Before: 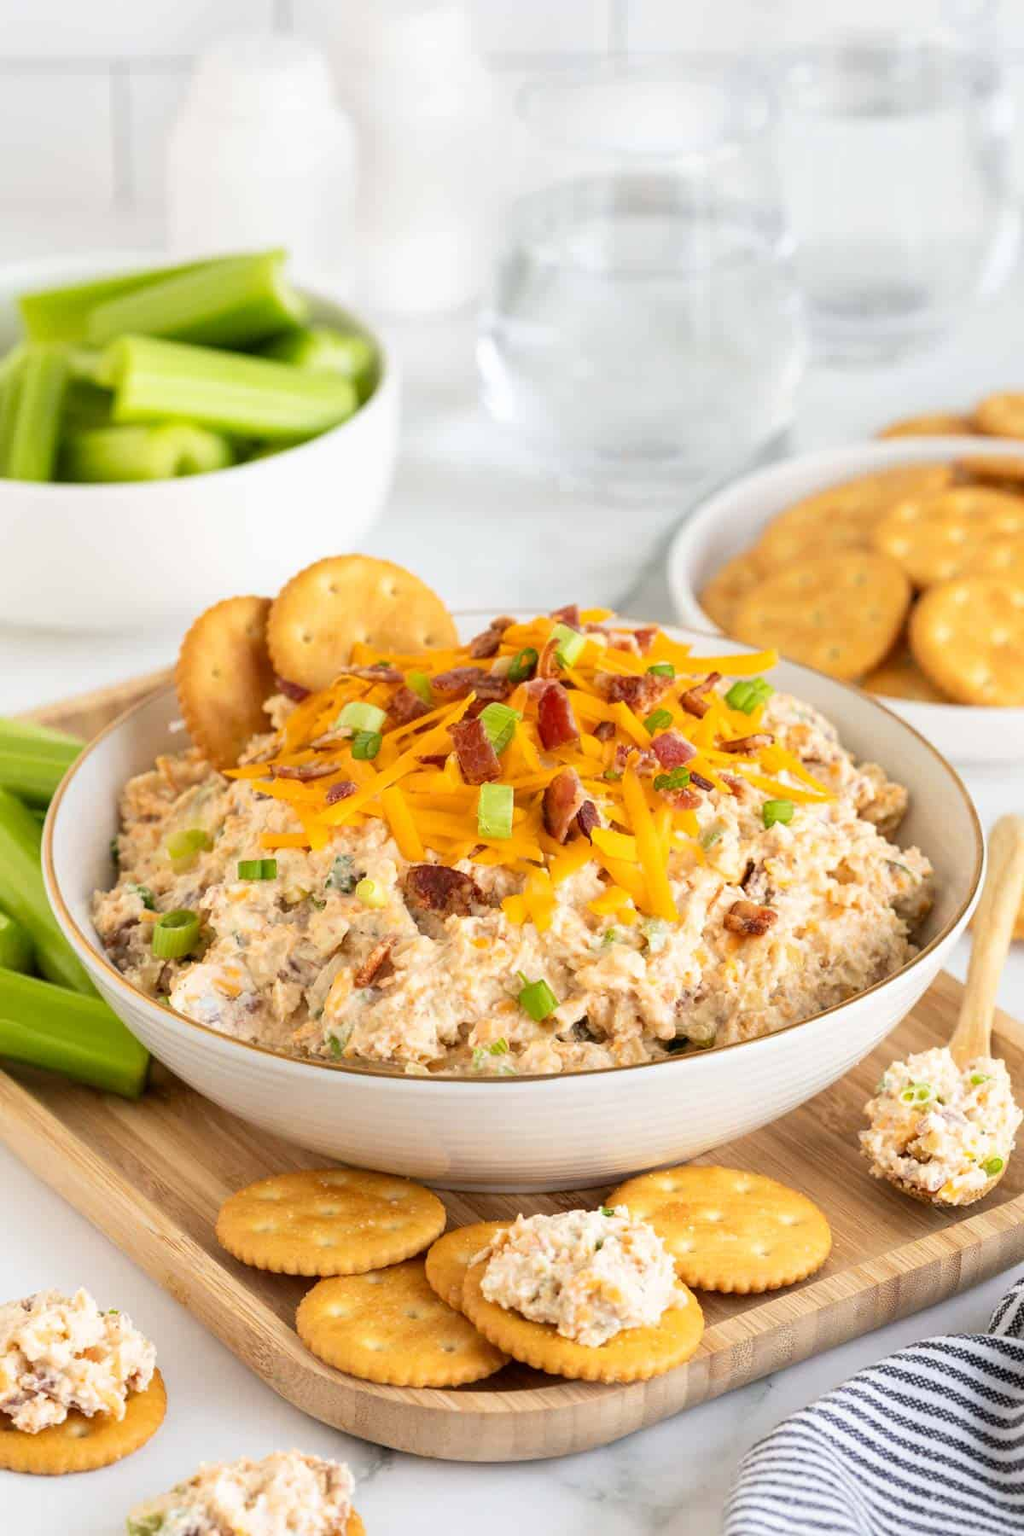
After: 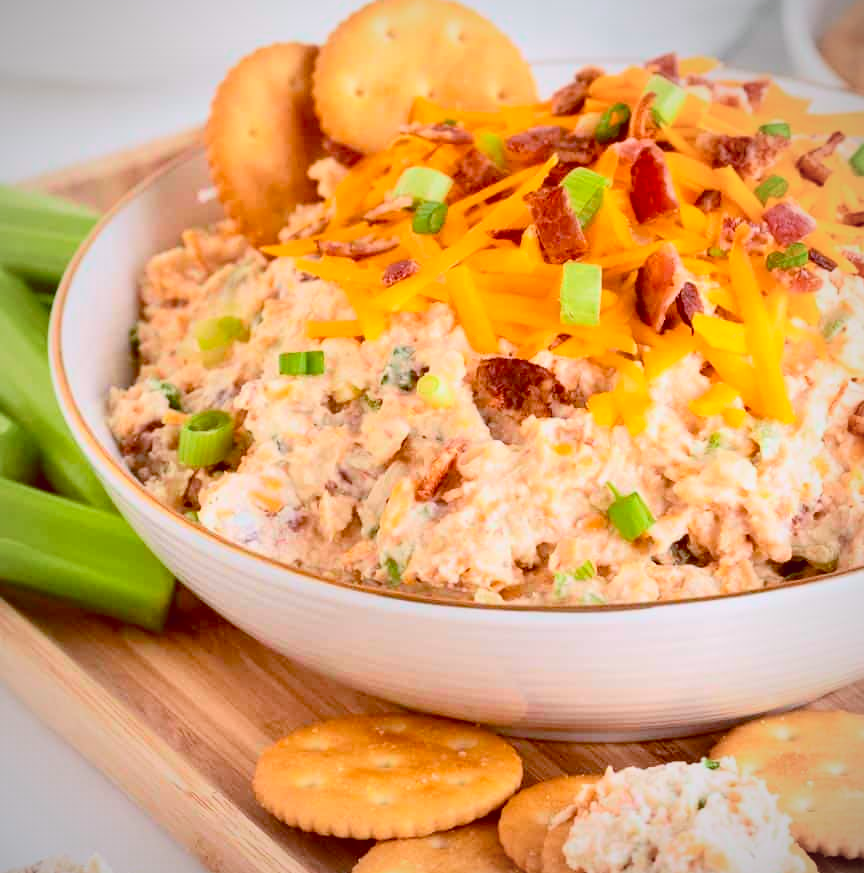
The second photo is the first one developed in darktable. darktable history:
vignetting: fall-off radius 60.92%
crop: top 36.498%, right 27.964%, bottom 14.995%
color balance: lift [1, 1.015, 1.004, 0.985], gamma [1, 0.958, 0.971, 1.042], gain [1, 0.956, 0.977, 1.044]
contrast brightness saturation: contrast 0.1, brightness 0.03, saturation 0.09
tone curve: curves: ch0 [(0, 0.025) (0.15, 0.143) (0.452, 0.486) (0.751, 0.788) (1, 0.961)]; ch1 [(0, 0) (0.43, 0.408) (0.476, 0.469) (0.497, 0.507) (0.546, 0.571) (0.566, 0.607) (0.62, 0.657) (1, 1)]; ch2 [(0, 0) (0.386, 0.397) (0.505, 0.498) (0.547, 0.546) (0.579, 0.58) (1, 1)], color space Lab, independent channels, preserve colors none
